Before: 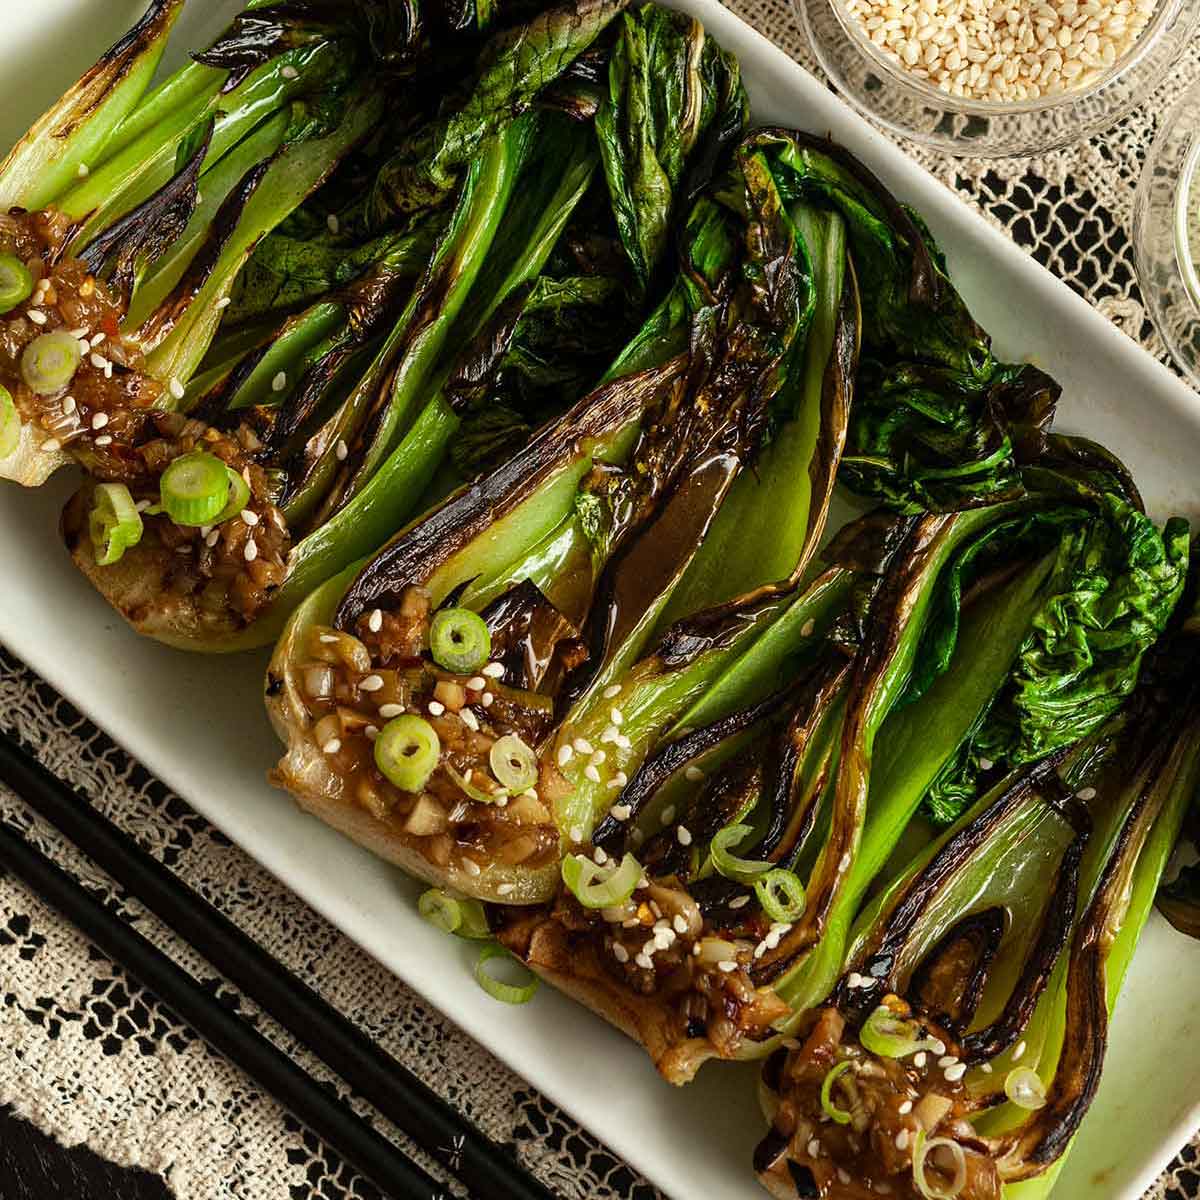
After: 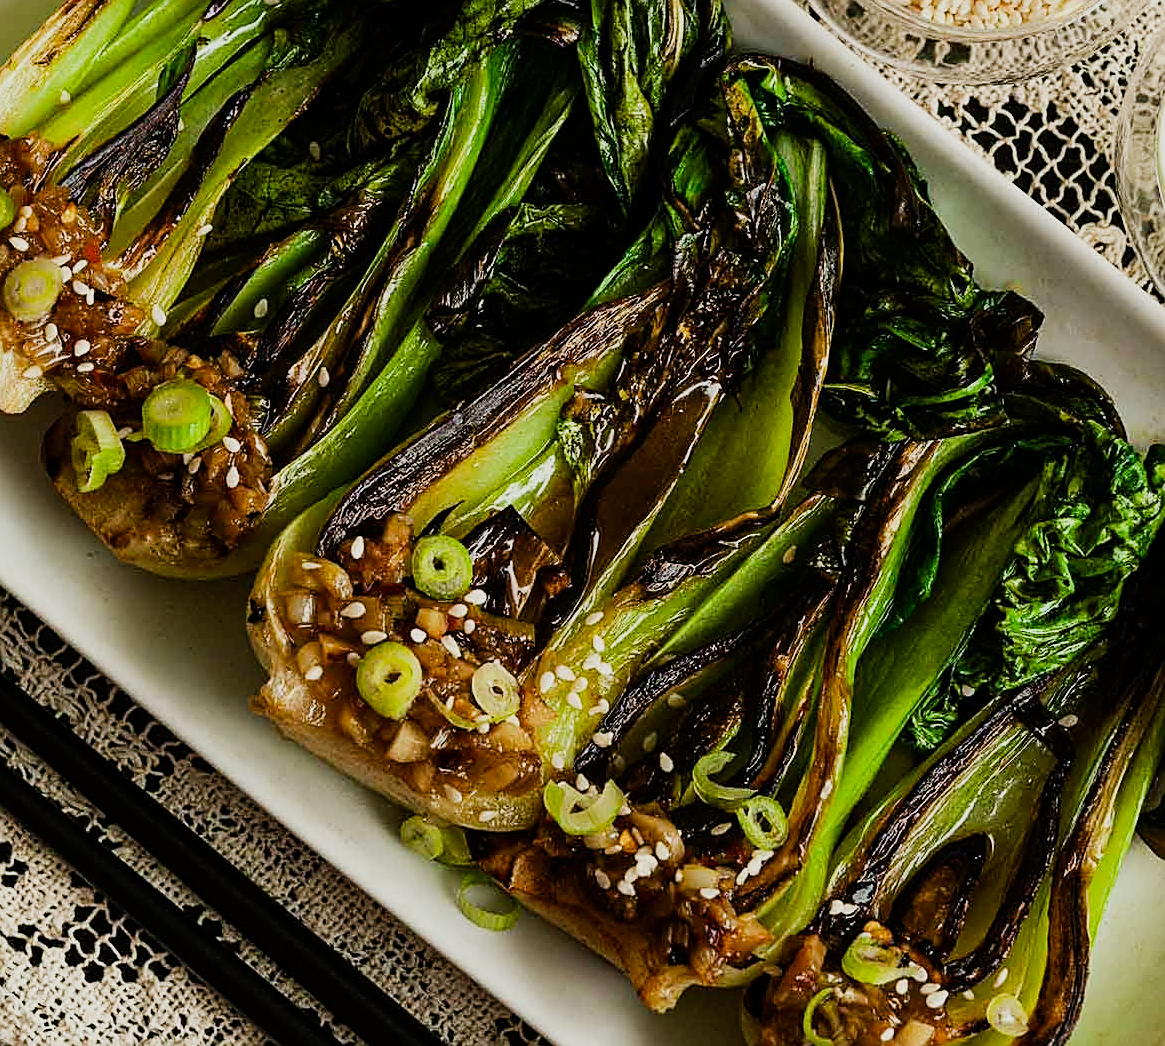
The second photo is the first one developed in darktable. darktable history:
sigmoid: on, module defaults
sharpen: on, module defaults
crop: left 1.507%, top 6.147%, right 1.379%, bottom 6.637%
